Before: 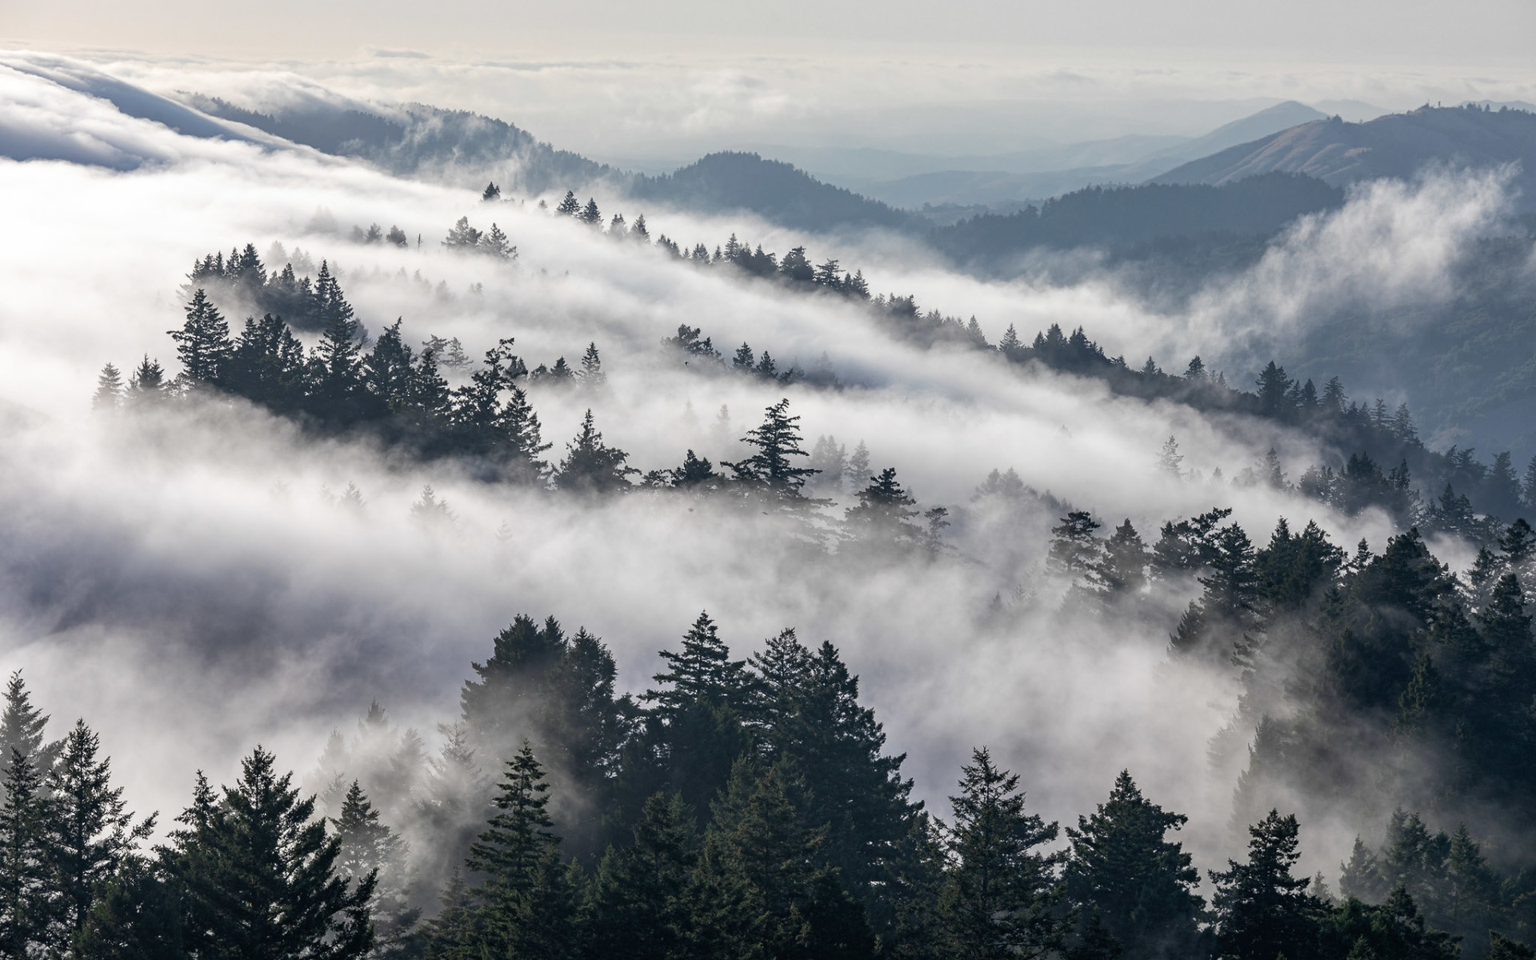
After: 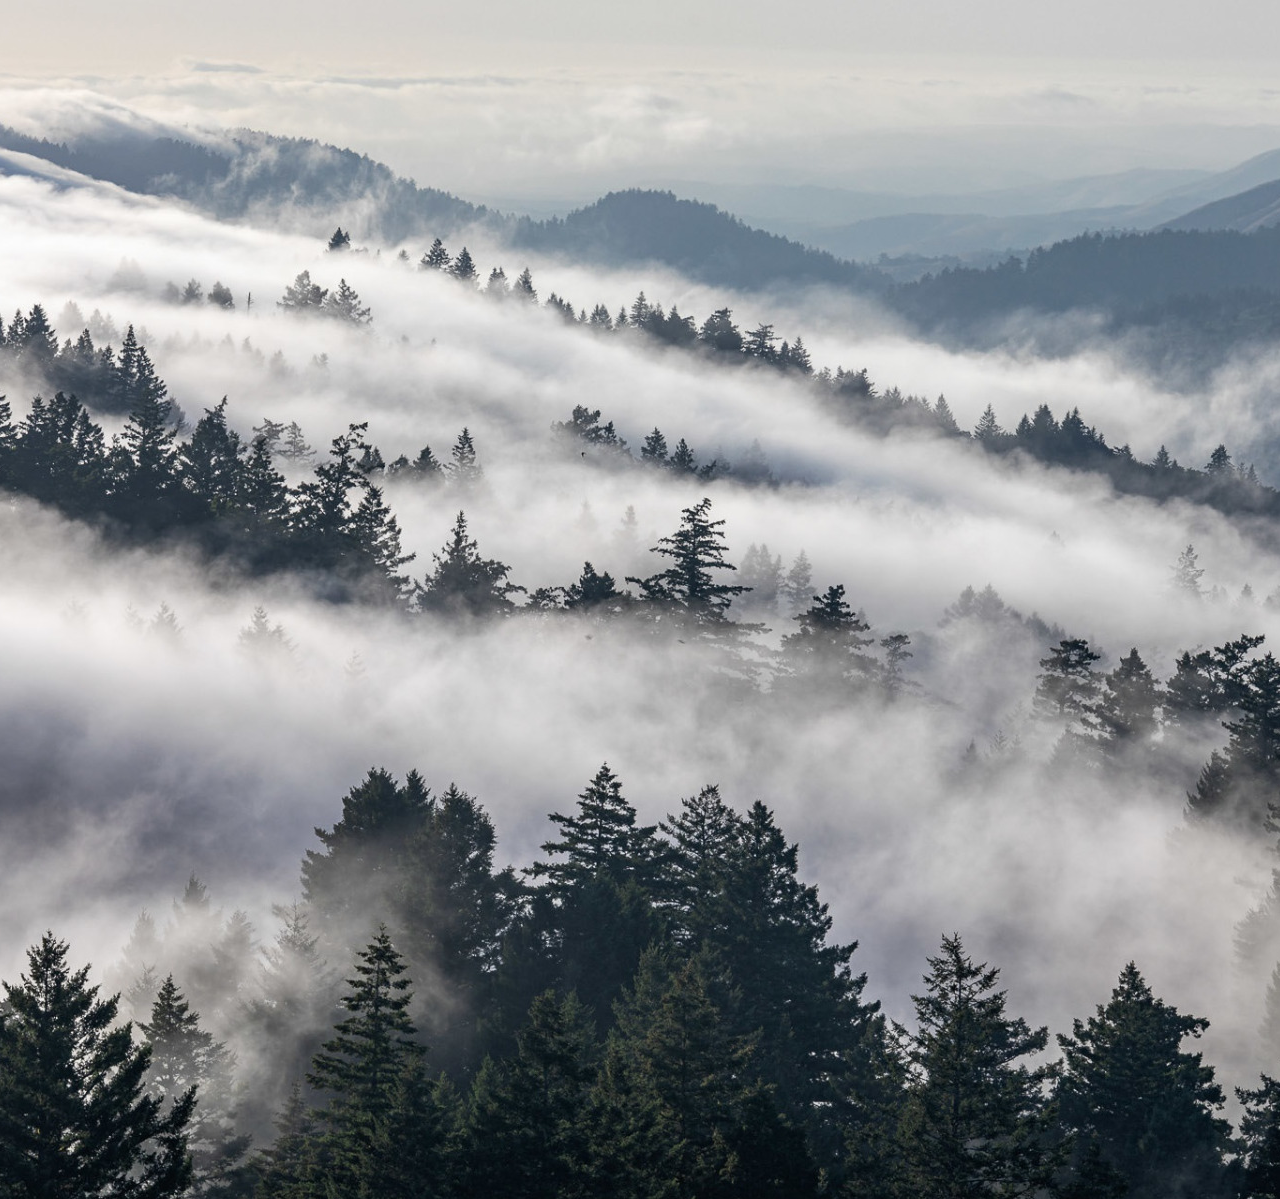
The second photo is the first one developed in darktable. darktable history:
crop and rotate: left 14.354%, right 18.973%
